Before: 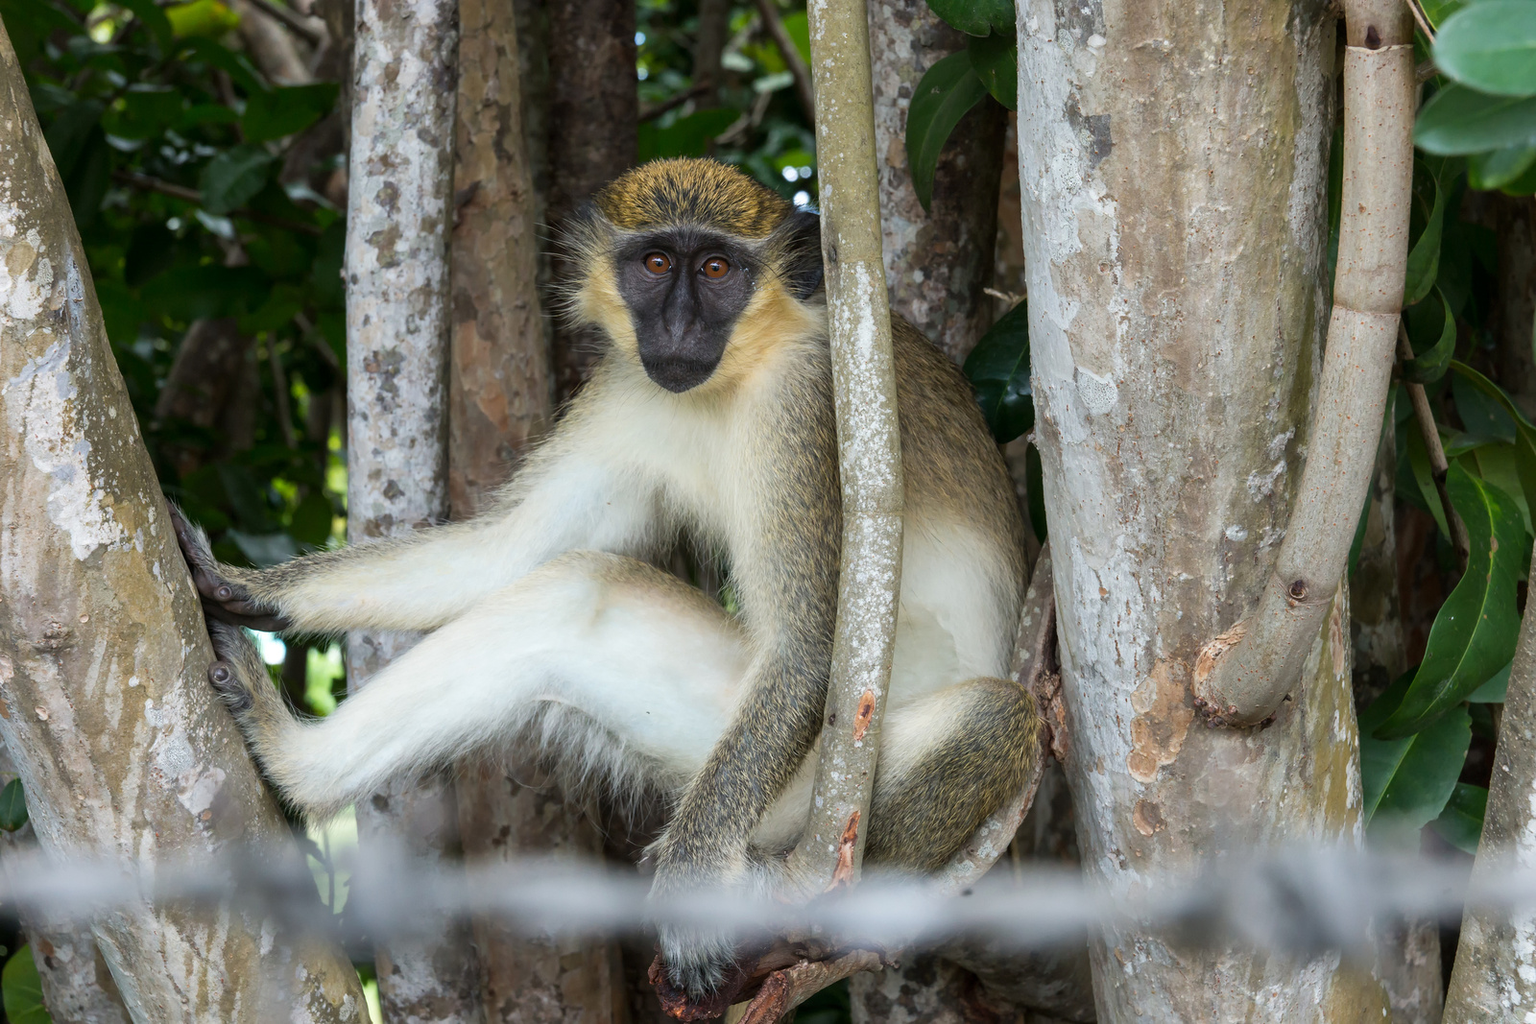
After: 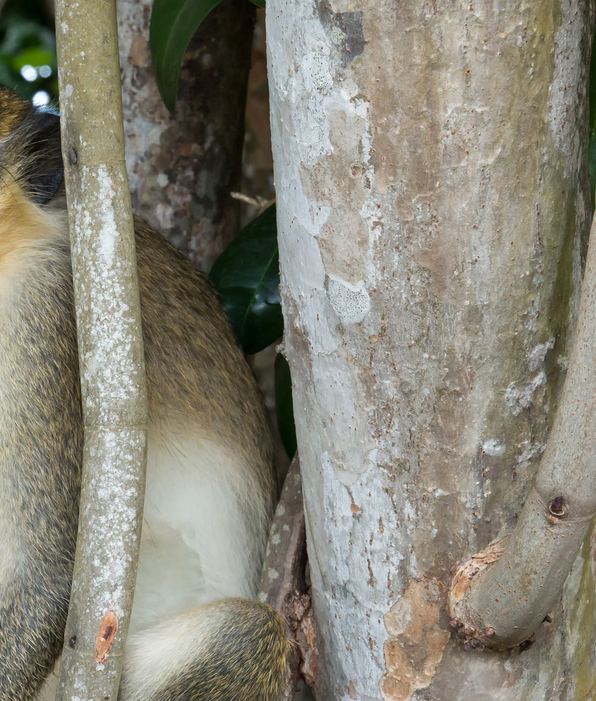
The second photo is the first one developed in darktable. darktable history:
crop and rotate: left 49.672%, top 10.134%, right 13.071%, bottom 24.128%
